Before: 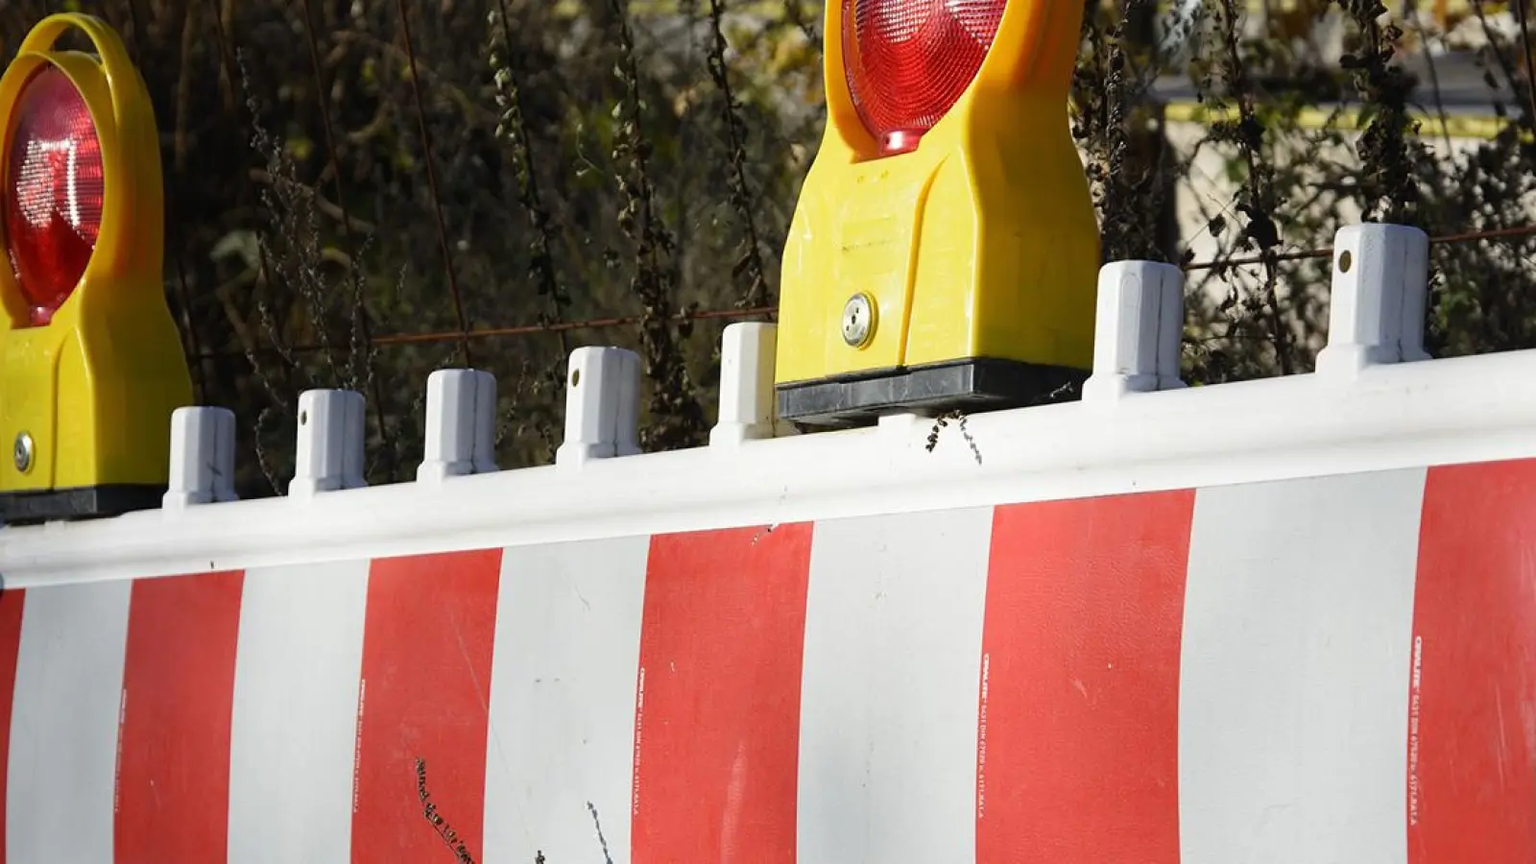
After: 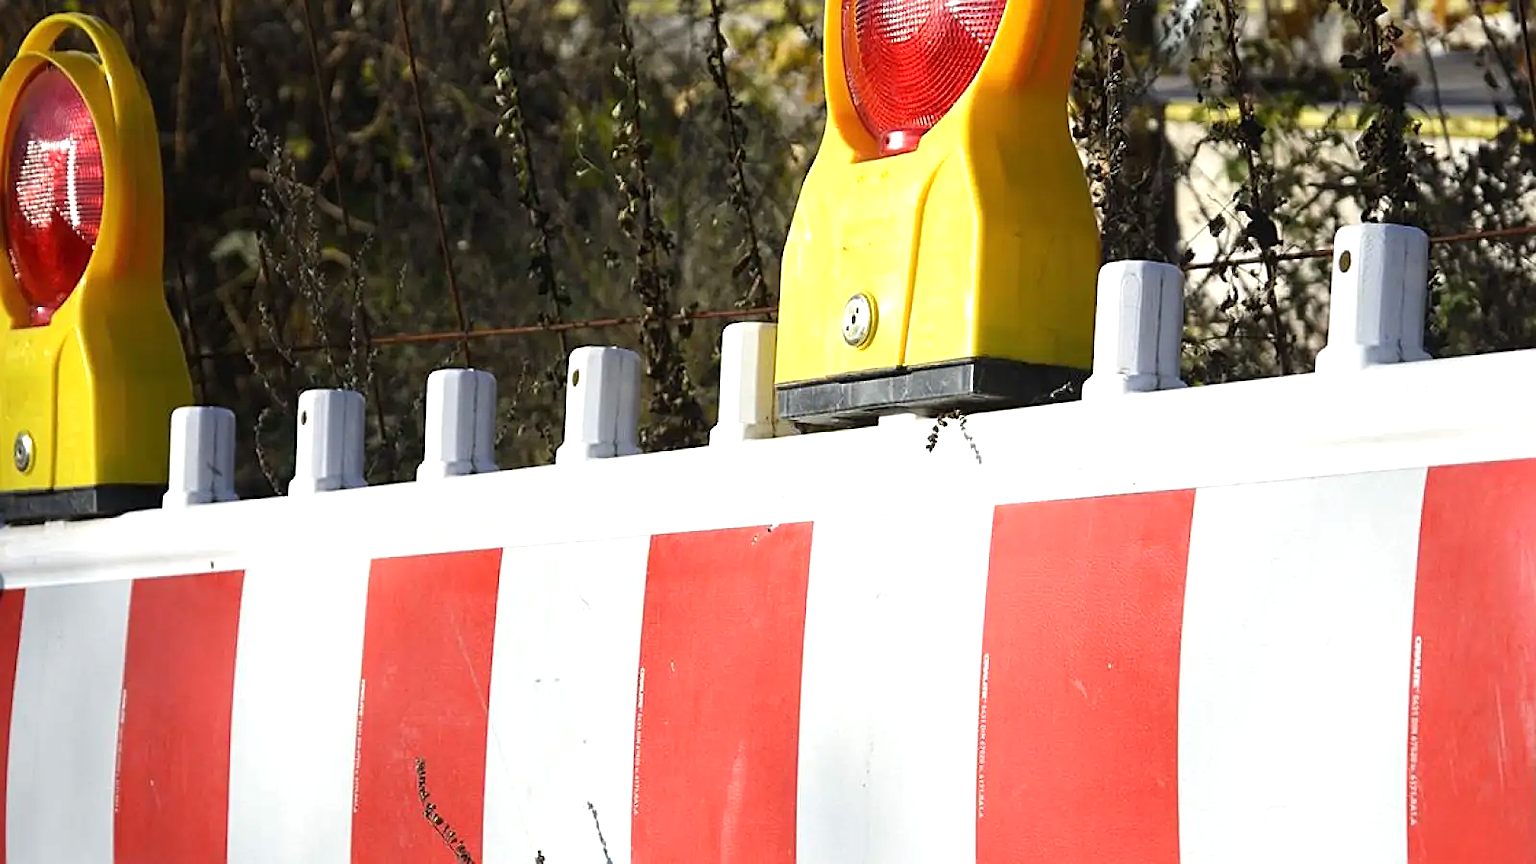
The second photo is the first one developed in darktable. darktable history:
exposure: exposure 0.603 EV, compensate highlight preservation false
sharpen: on, module defaults
